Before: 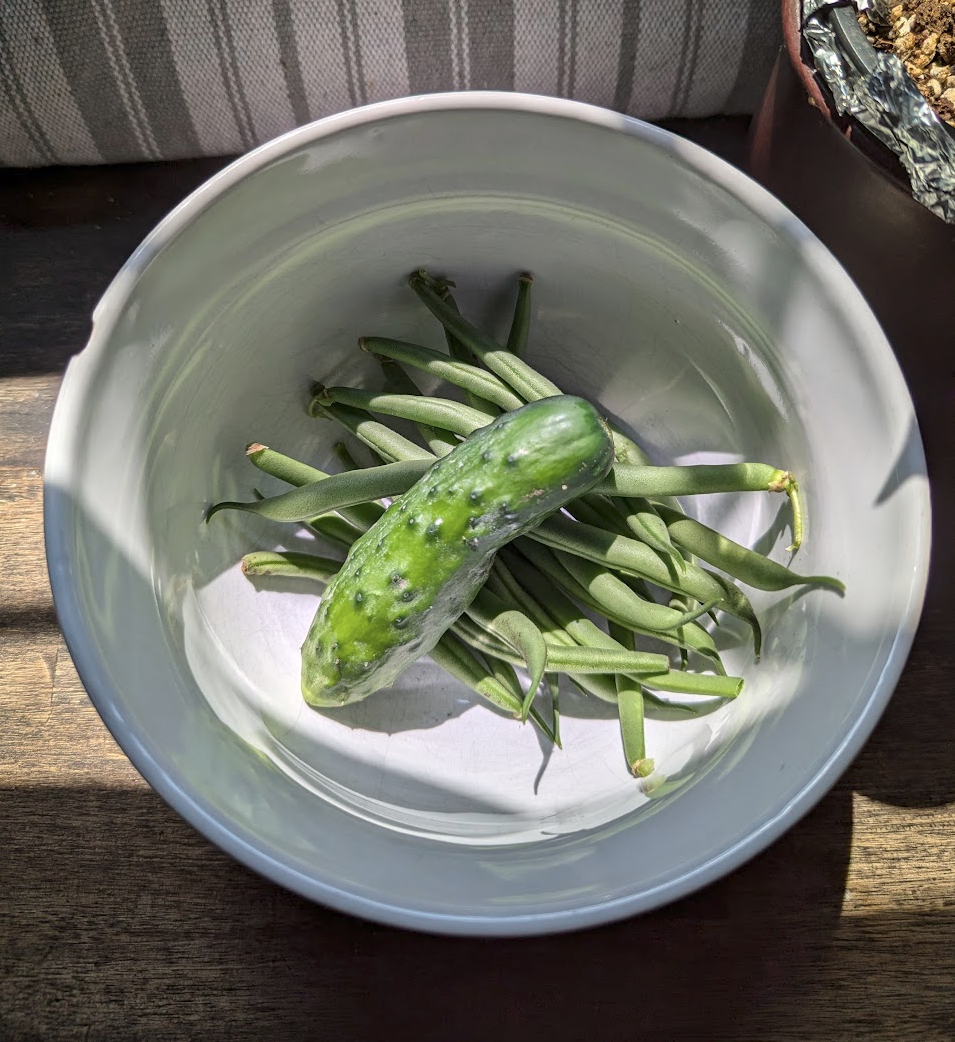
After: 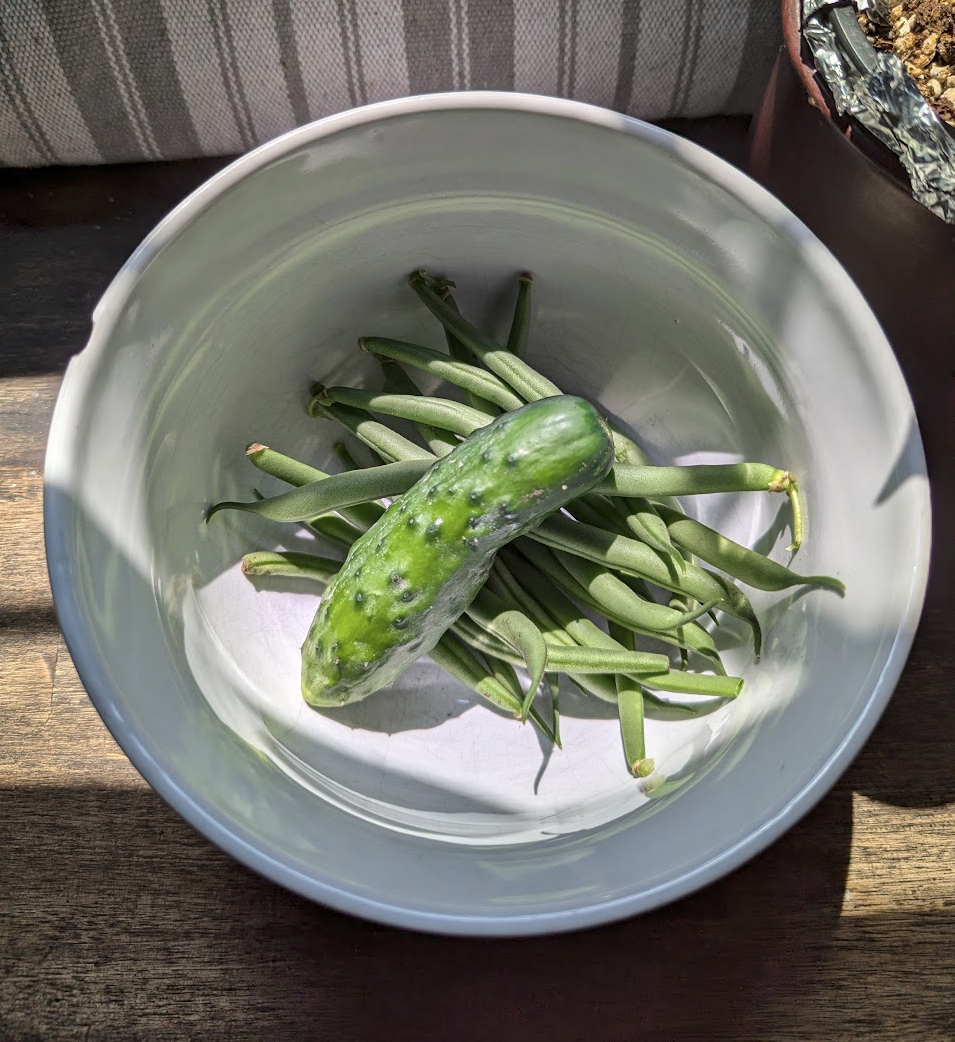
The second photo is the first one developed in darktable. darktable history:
shadows and highlights: soften with gaussian
color correction: highlights b* -0.06
